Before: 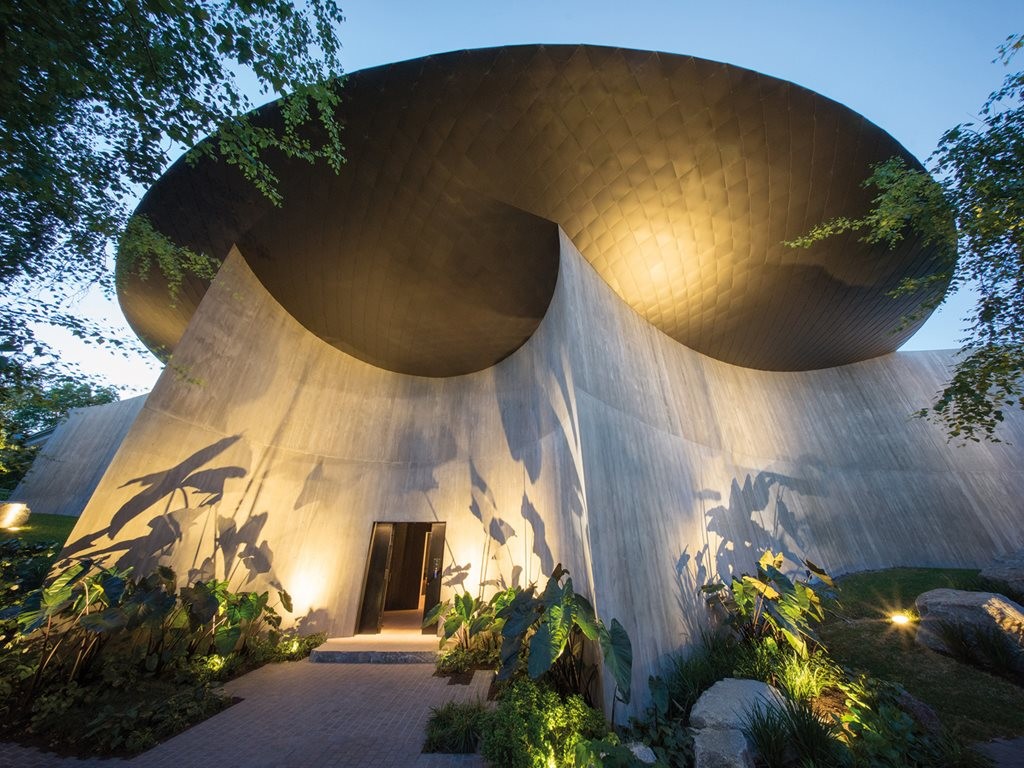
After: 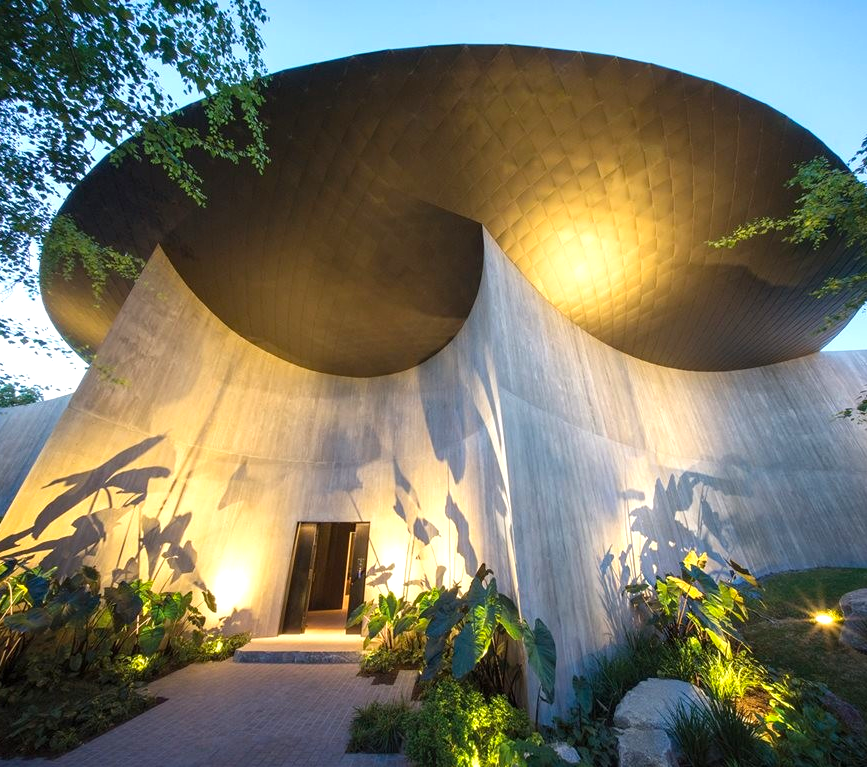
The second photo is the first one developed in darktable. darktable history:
exposure: exposure 0.475 EV, compensate highlight preservation false
crop: left 7.435%, right 7.85%
tone equalizer: on, module defaults
color balance rgb: shadows lift › hue 86.77°, linear chroma grading › global chroma 14.417%, perceptual saturation grading › global saturation 0.528%
